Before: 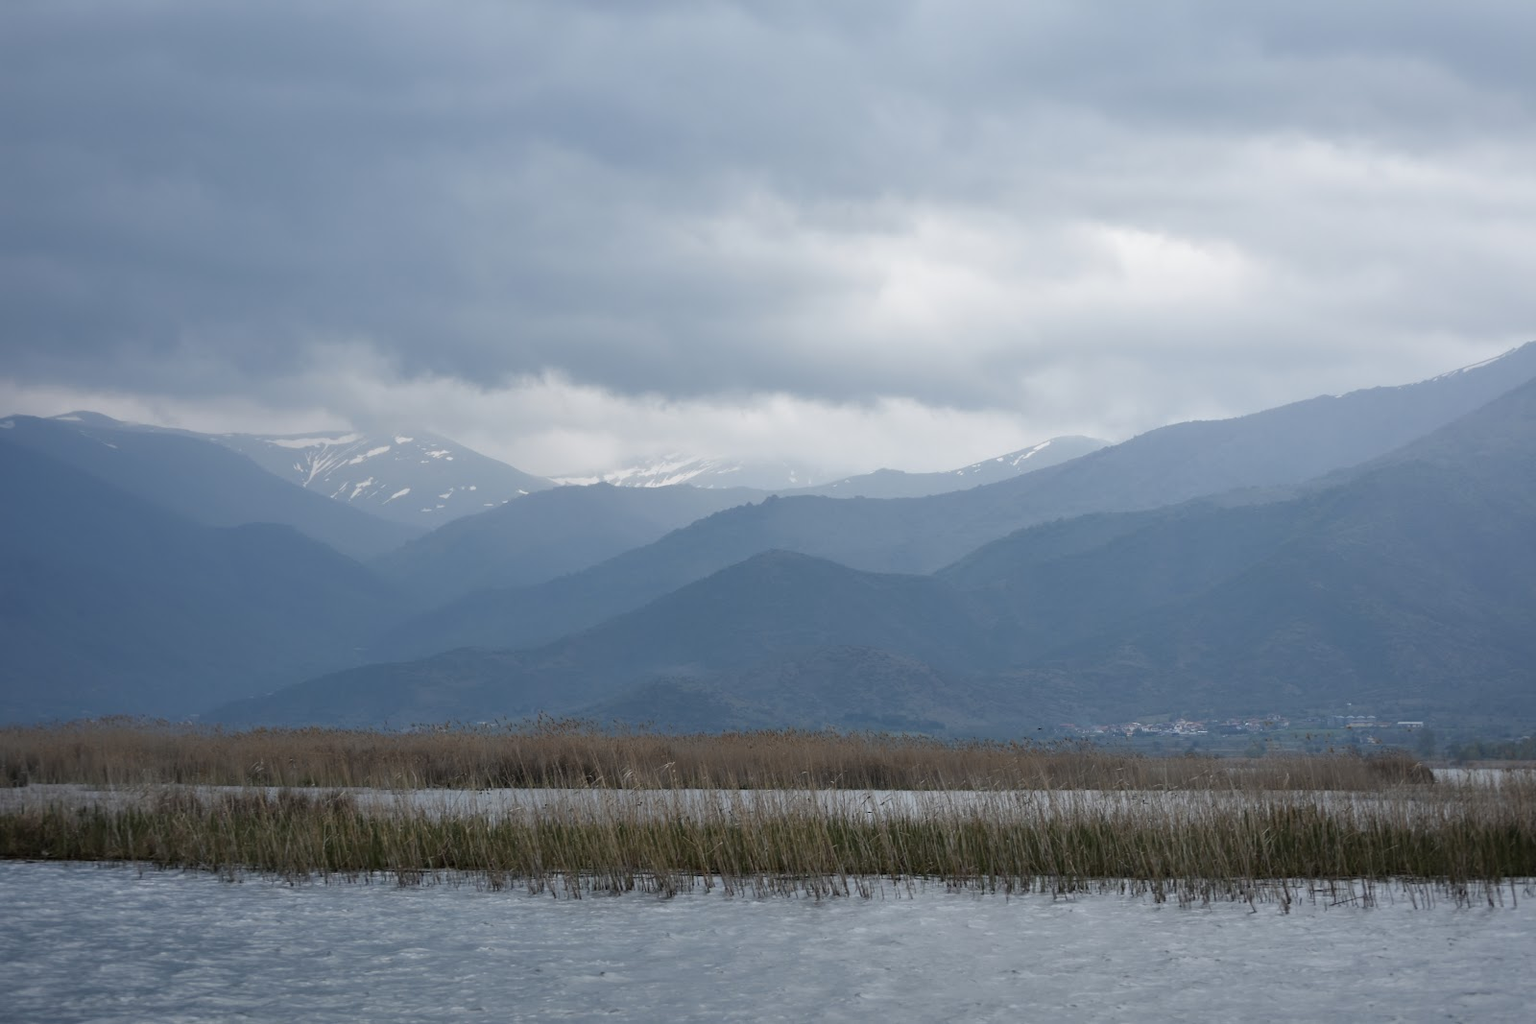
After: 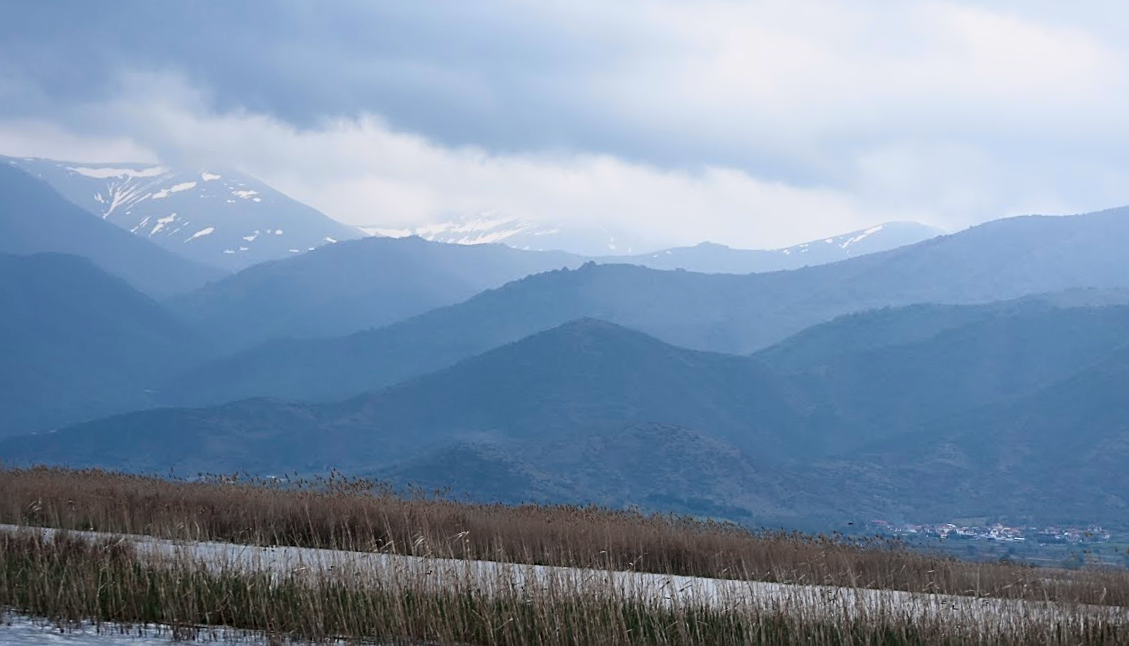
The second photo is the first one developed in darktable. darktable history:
sharpen: on, module defaults
crop and rotate: angle -4.01°, left 9.786%, top 21.233%, right 12.395%, bottom 12.018%
tone curve: curves: ch0 [(0, 0.001) (0.139, 0.096) (0.311, 0.278) (0.495, 0.531) (0.718, 0.816) (0.841, 0.909) (1, 0.967)]; ch1 [(0, 0) (0.272, 0.249) (0.388, 0.385) (0.469, 0.456) (0.495, 0.497) (0.538, 0.554) (0.578, 0.605) (0.707, 0.778) (1, 1)]; ch2 [(0, 0) (0.125, 0.089) (0.353, 0.329) (0.443, 0.408) (0.502, 0.499) (0.557, 0.542) (0.608, 0.635) (1, 1)], color space Lab, independent channels, preserve colors none
